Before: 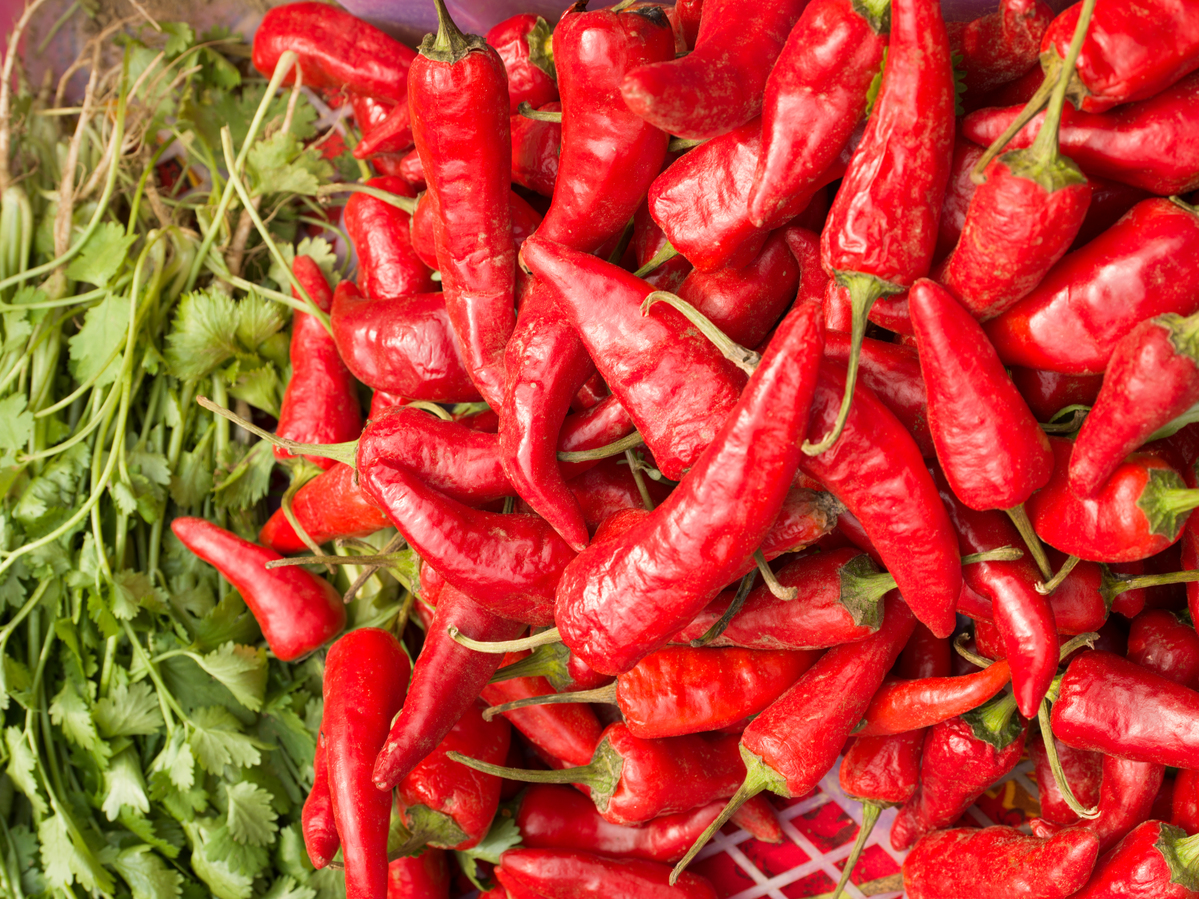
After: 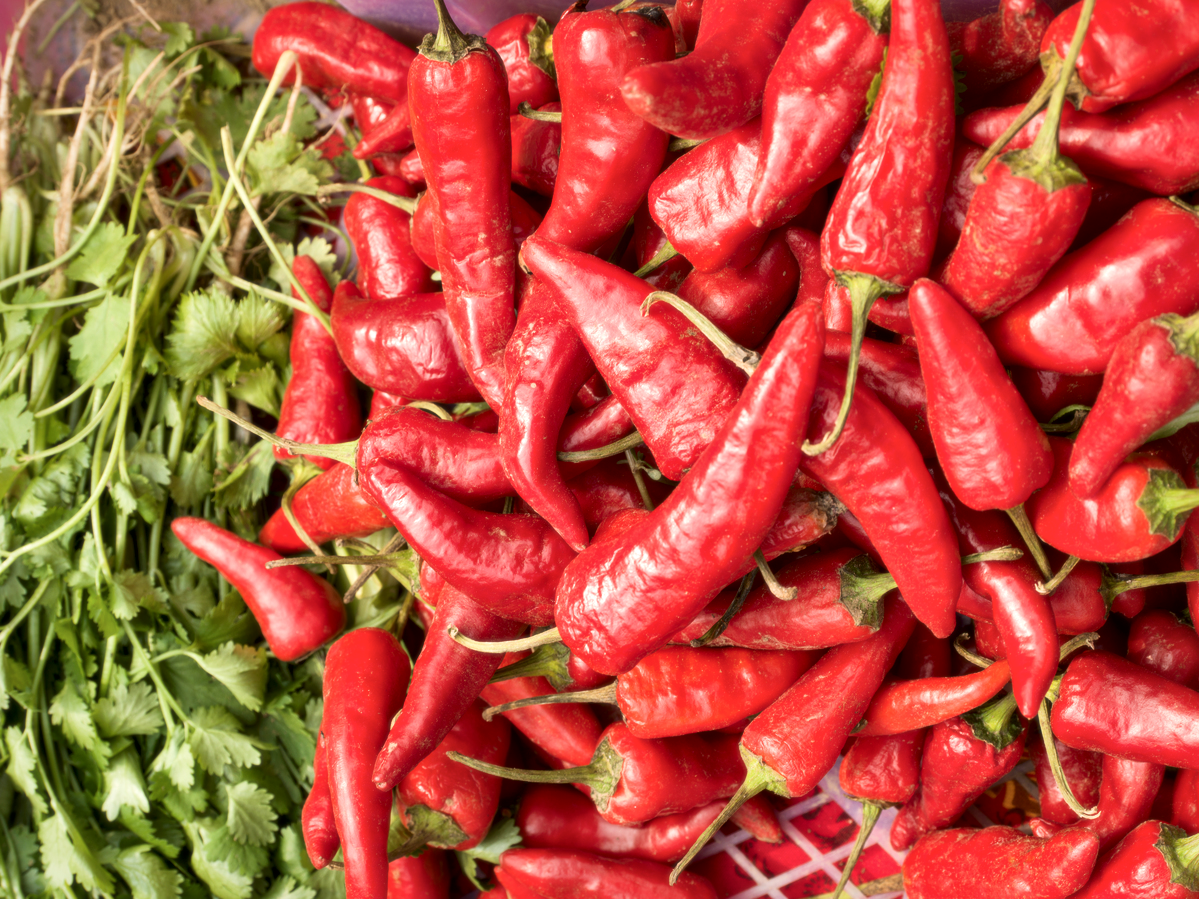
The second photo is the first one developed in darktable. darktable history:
local contrast: mode bilateral grid, contrast 50, coarseness 50, detail 150%, midtone range 0.2
soften: size 10%, saturation 50%, brightness 0.2 EV, mix 10%
